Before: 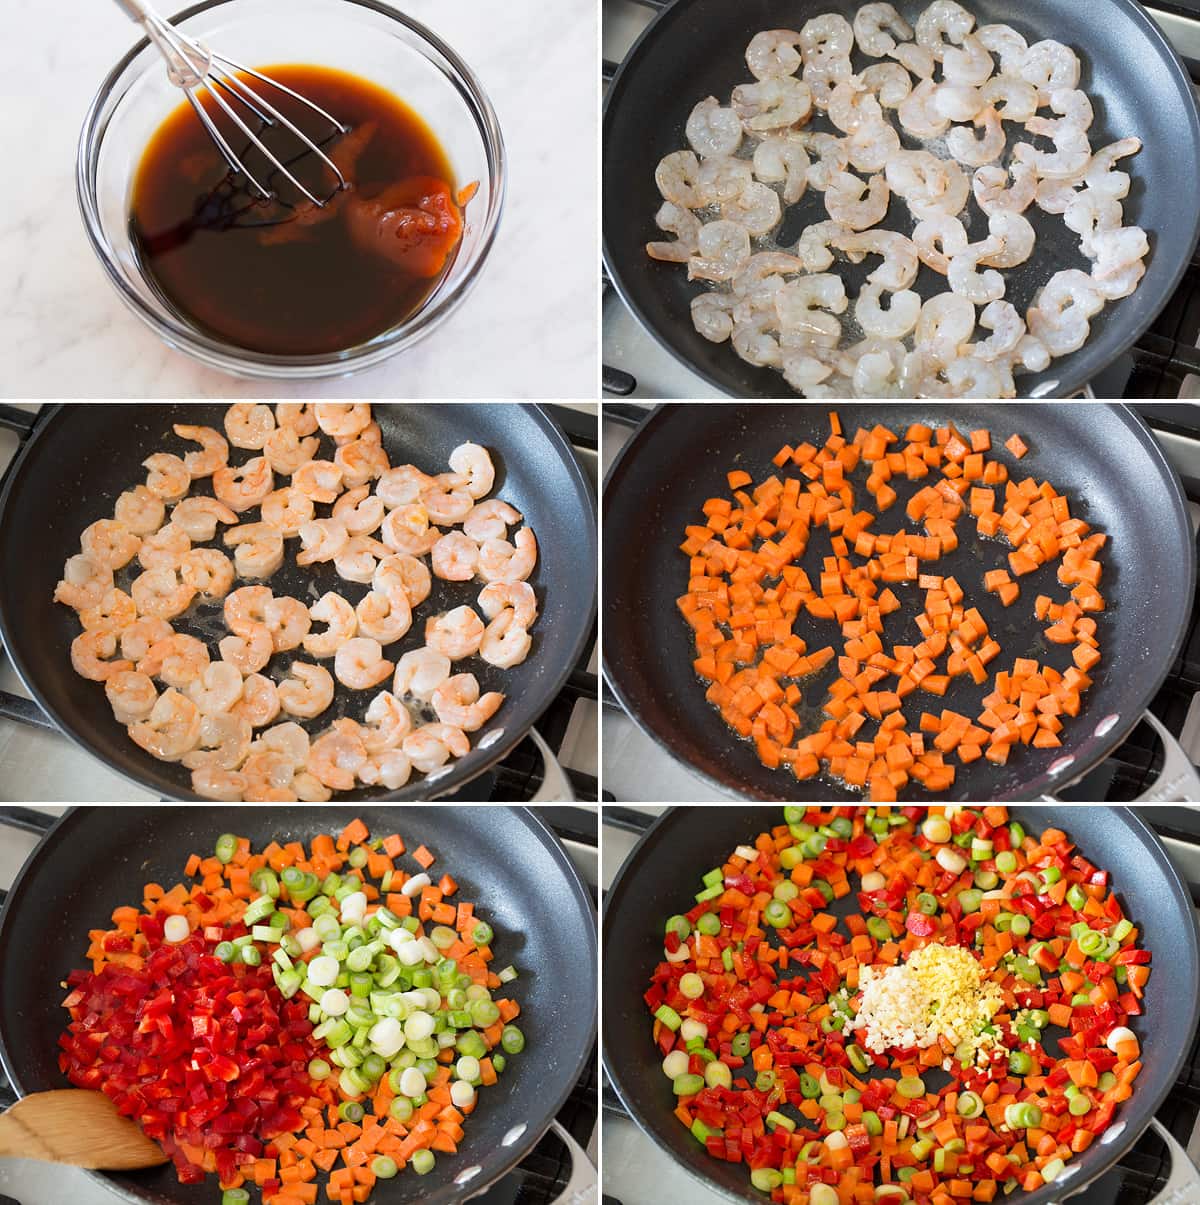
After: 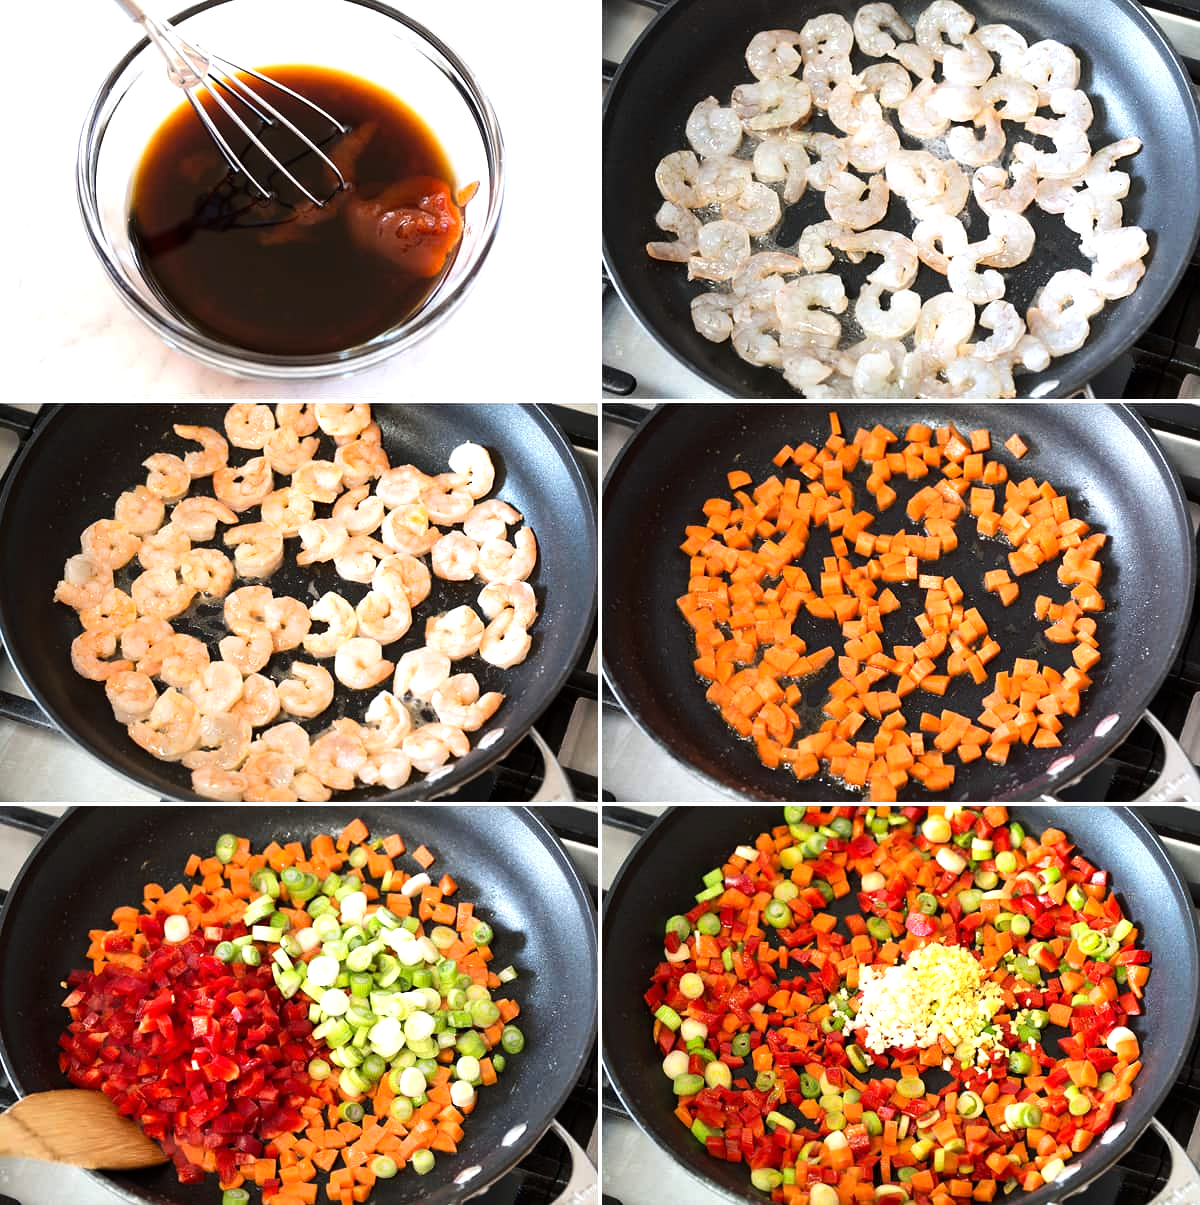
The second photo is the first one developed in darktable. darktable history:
tone equalizer: -8 EV -0.763 EV, -7 EV -0.701 EV, -6 EV -0.59 EV, -5 EV -0.422 EV, -3 EV 0.366 EV, -2 EV 0.6 EV, -1 EV 0.679 EV, +0 EV 0.775 EV, edges refinement/feathering 500, mask exposure compensation -1.57 EV, preserve details no
